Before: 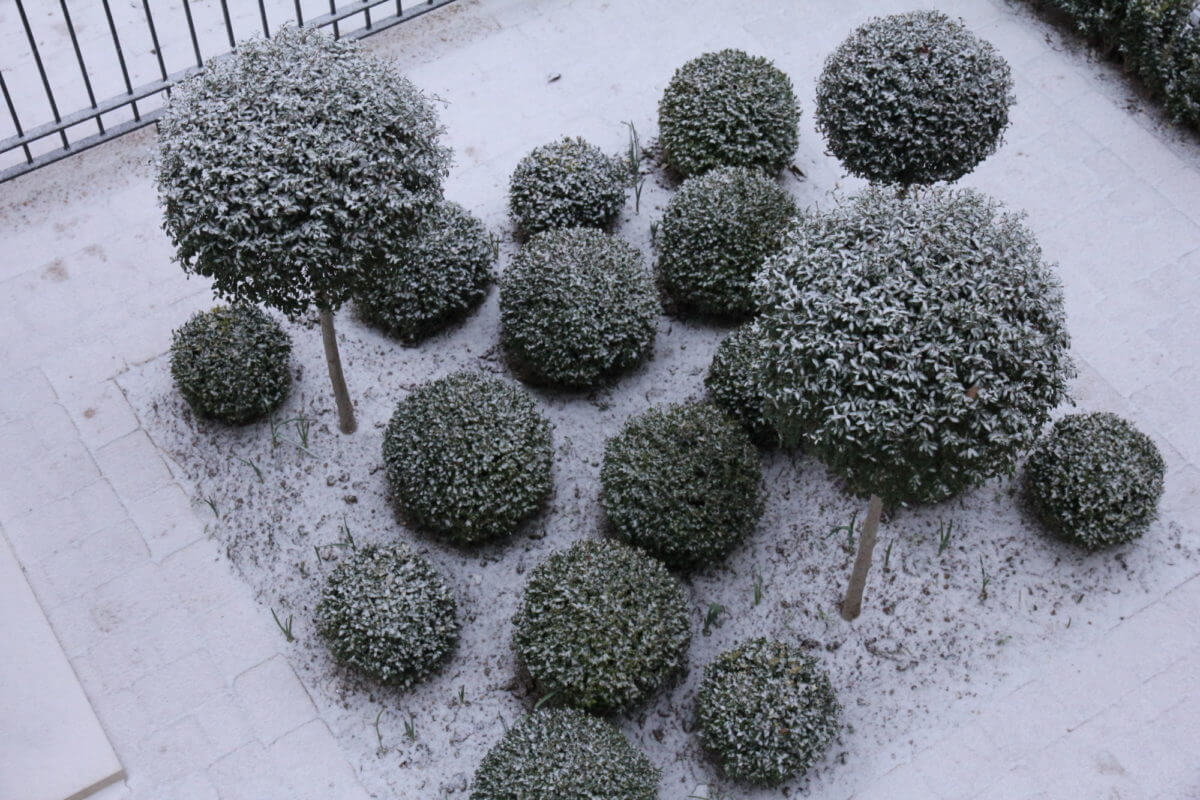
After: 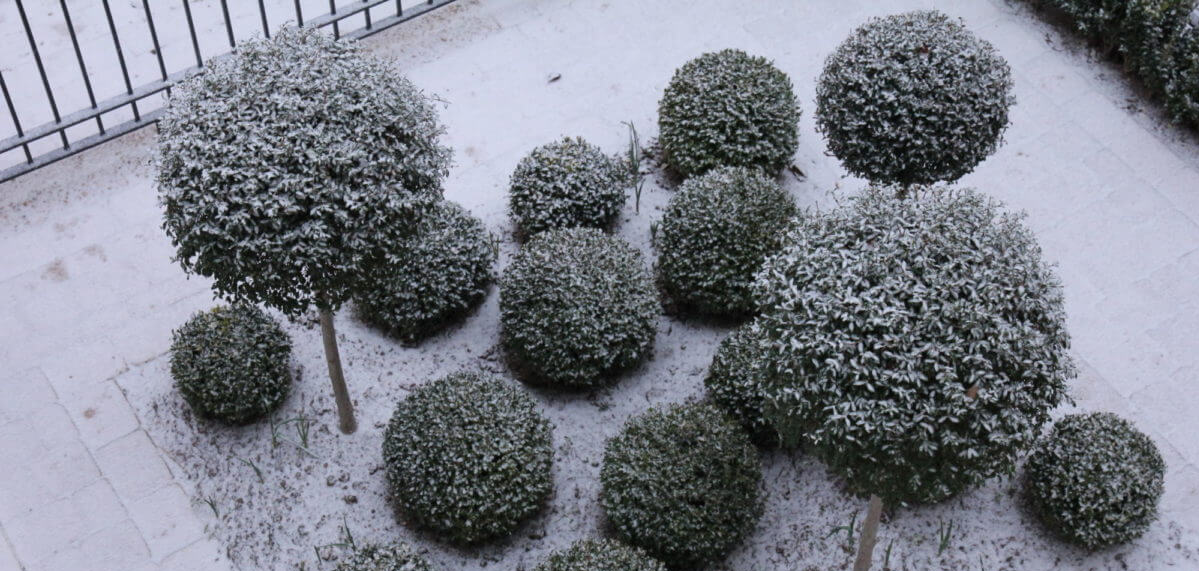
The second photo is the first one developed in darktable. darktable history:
crop: right 0.001%, bottom 28.61%
